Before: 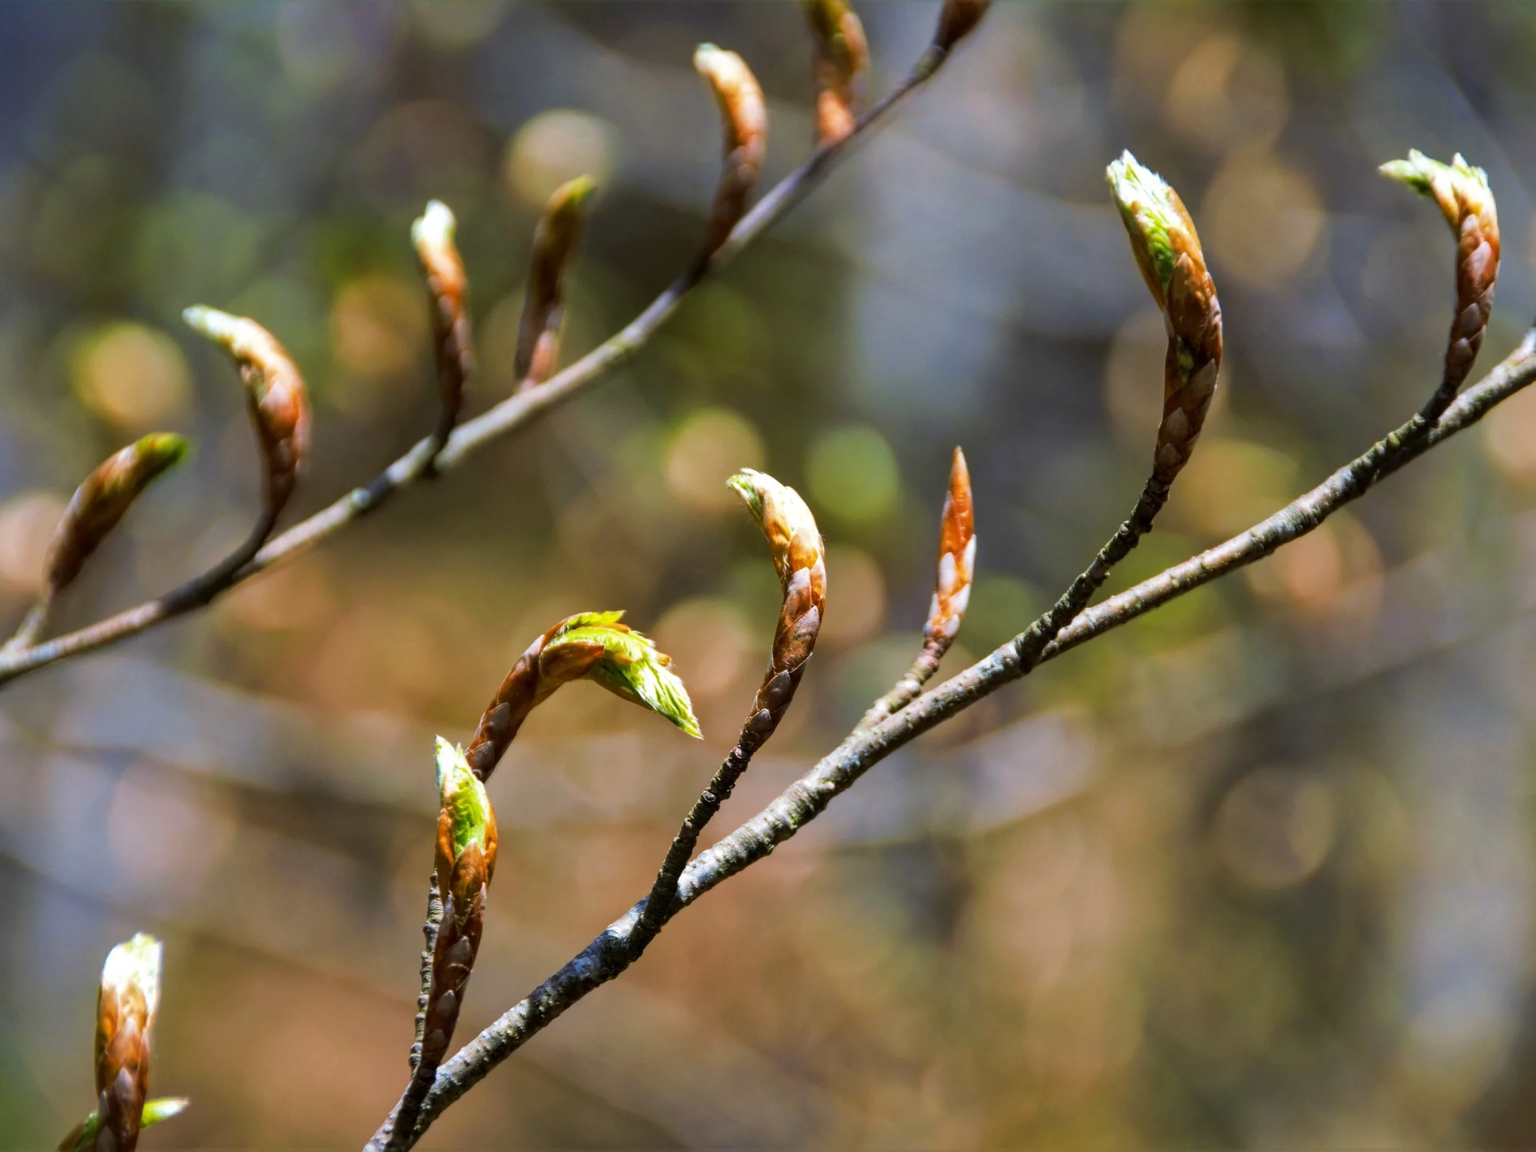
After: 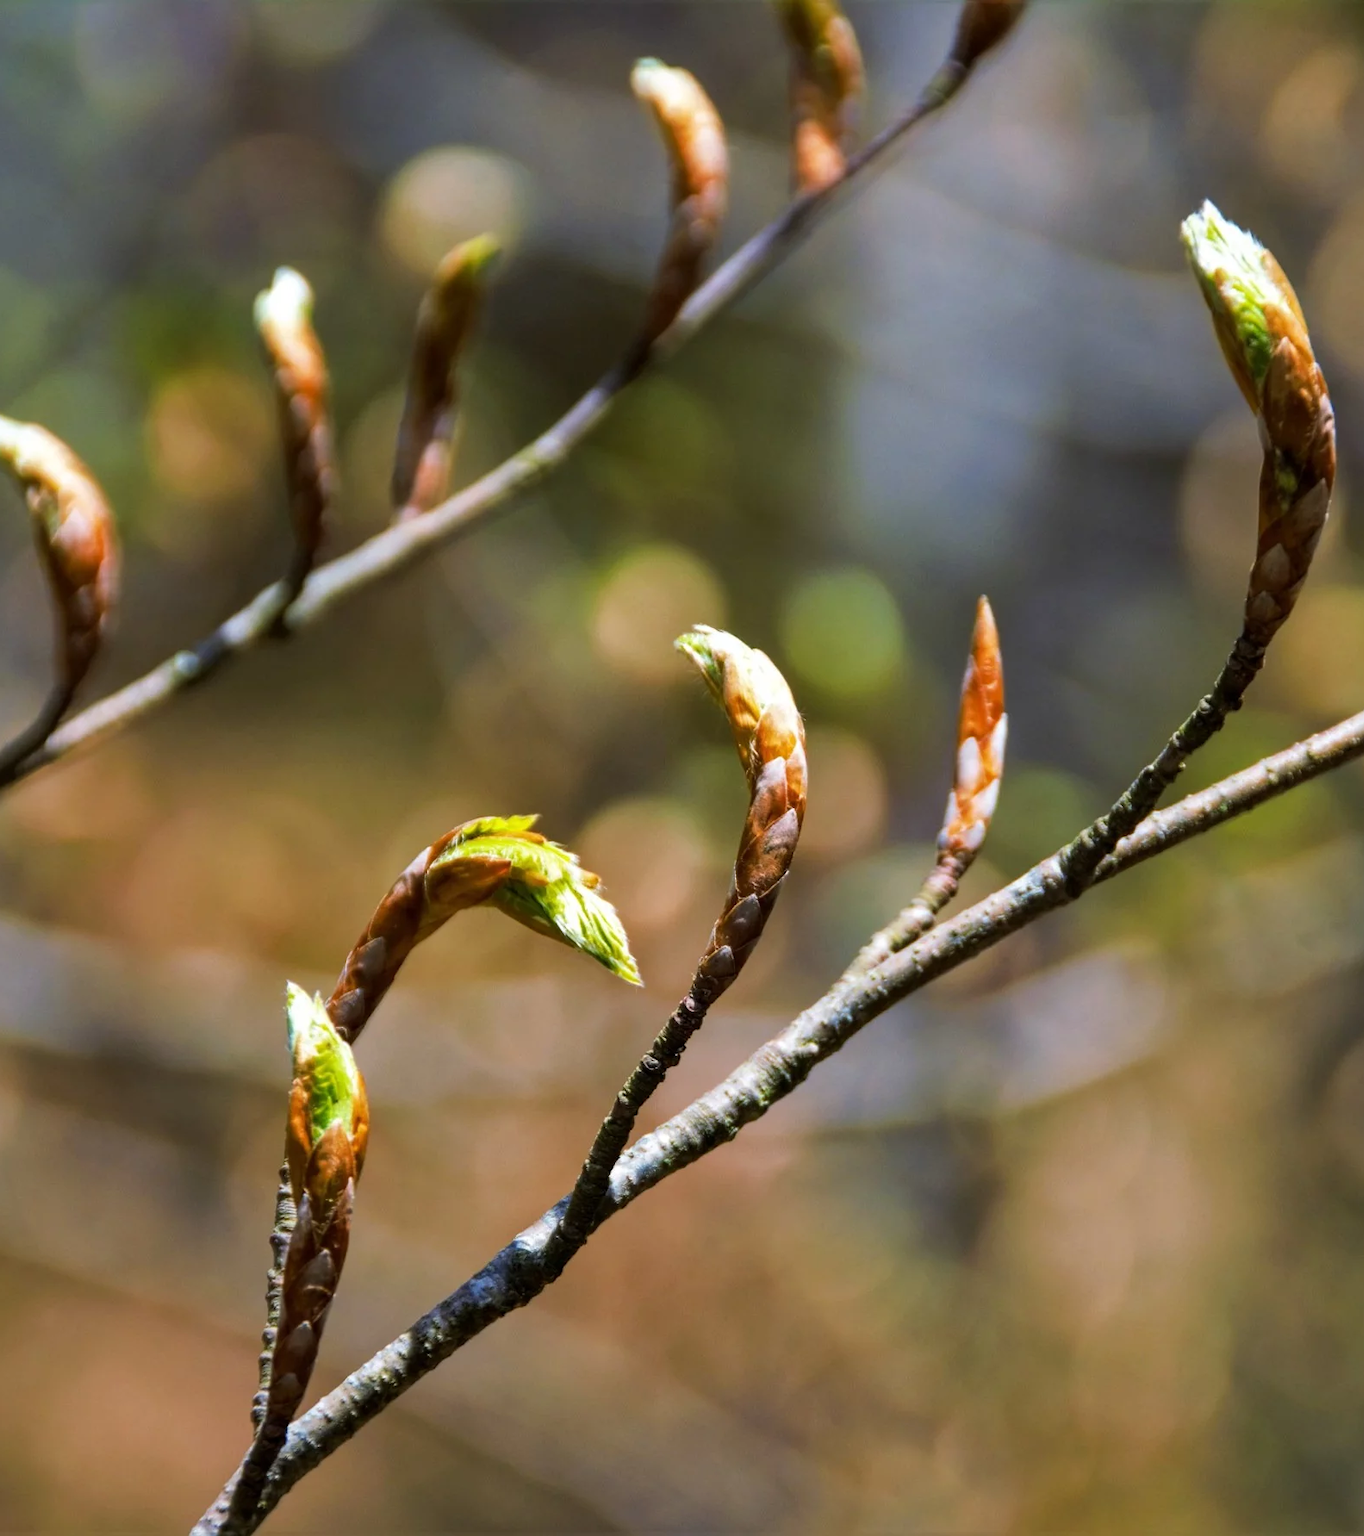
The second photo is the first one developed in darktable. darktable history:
crop and rotate: left 14.393%, right 18.988%
